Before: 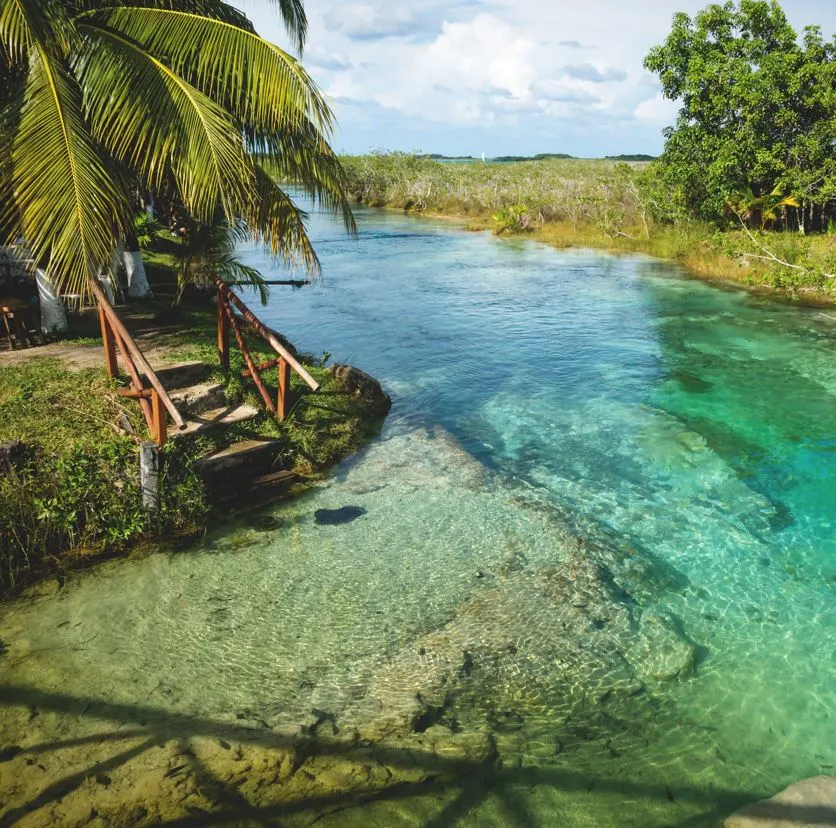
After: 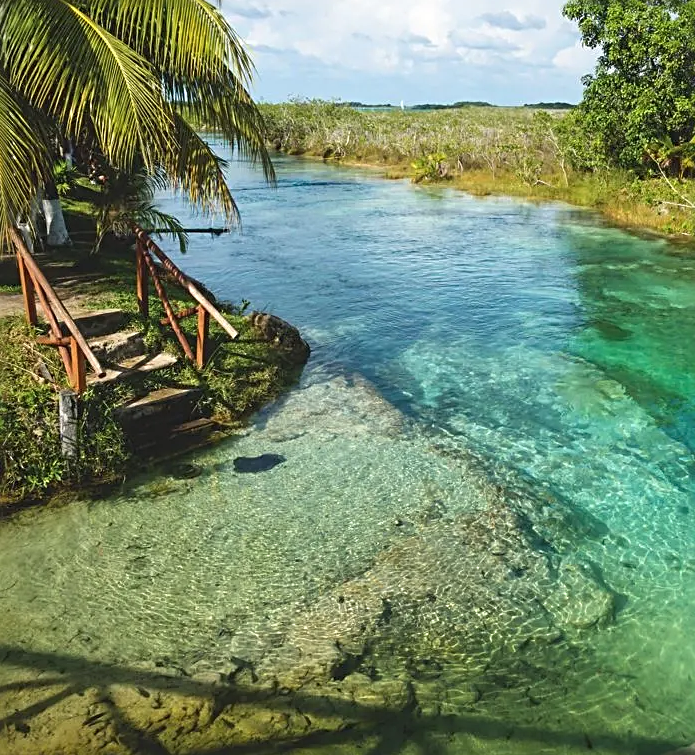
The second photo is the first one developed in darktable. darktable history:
crop: left 9.772%, top 6.343%, right 7.053%, bottom 2.42%
sharpen: radius 2.74
